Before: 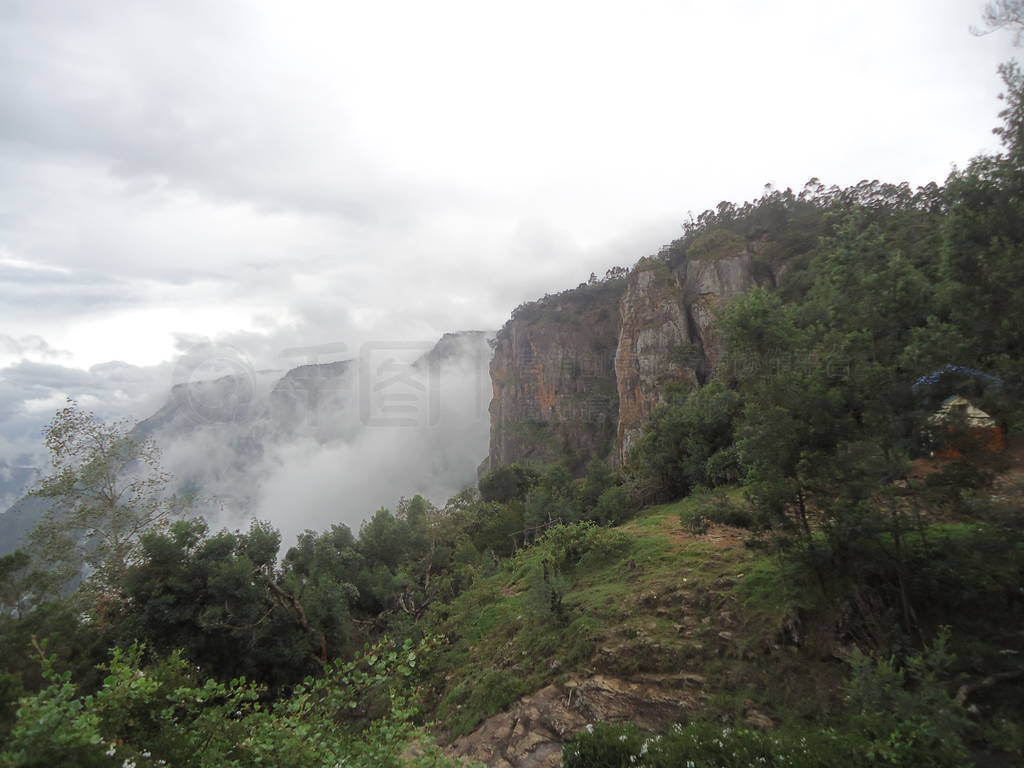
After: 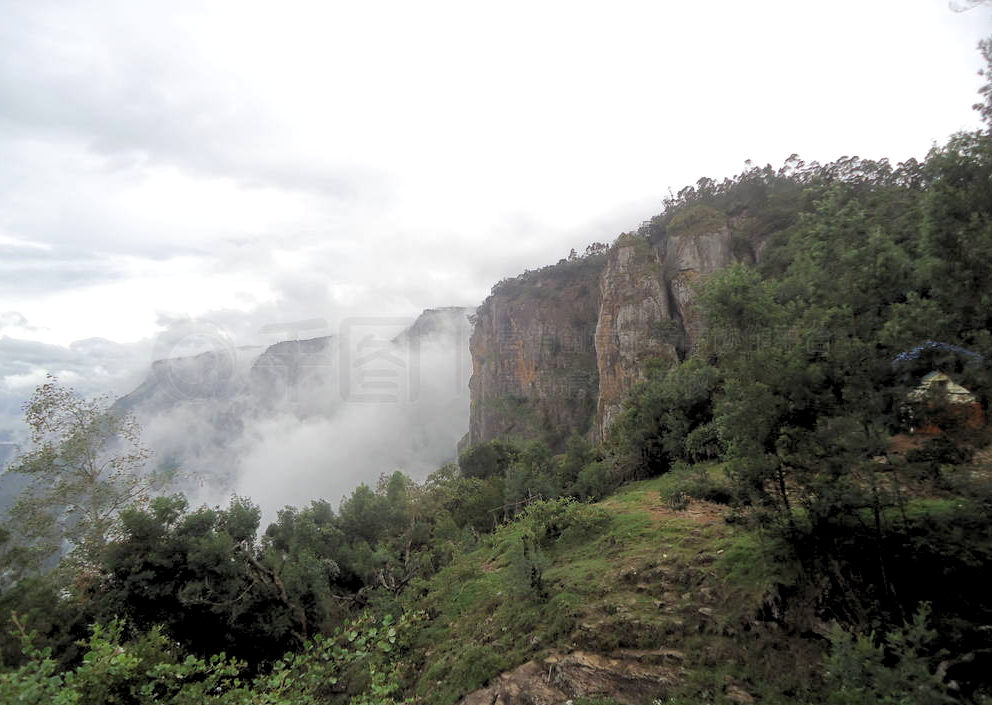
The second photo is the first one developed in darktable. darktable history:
crop: left 1.964%, top 3.251%, right 1.122%, bottom 4.933%
rgb levels: levels [[0.013, 0.434, 0.89], [0, 0.5, 1], [0, 0.5, 1]]
